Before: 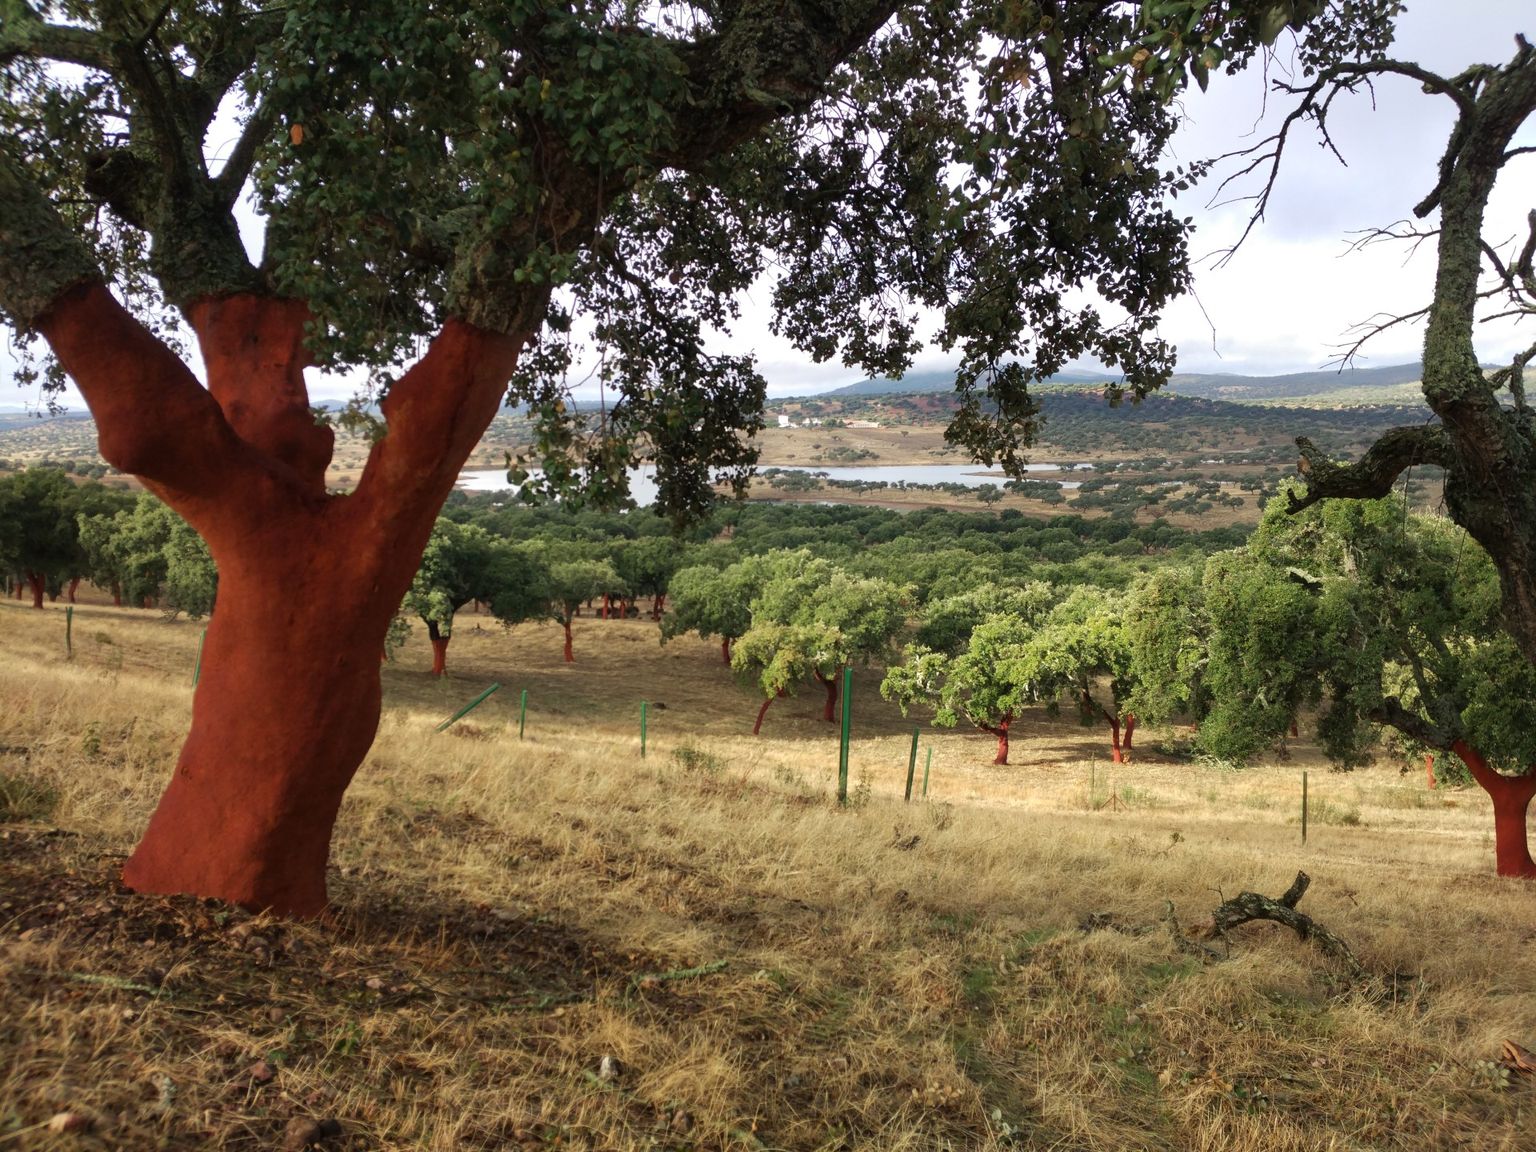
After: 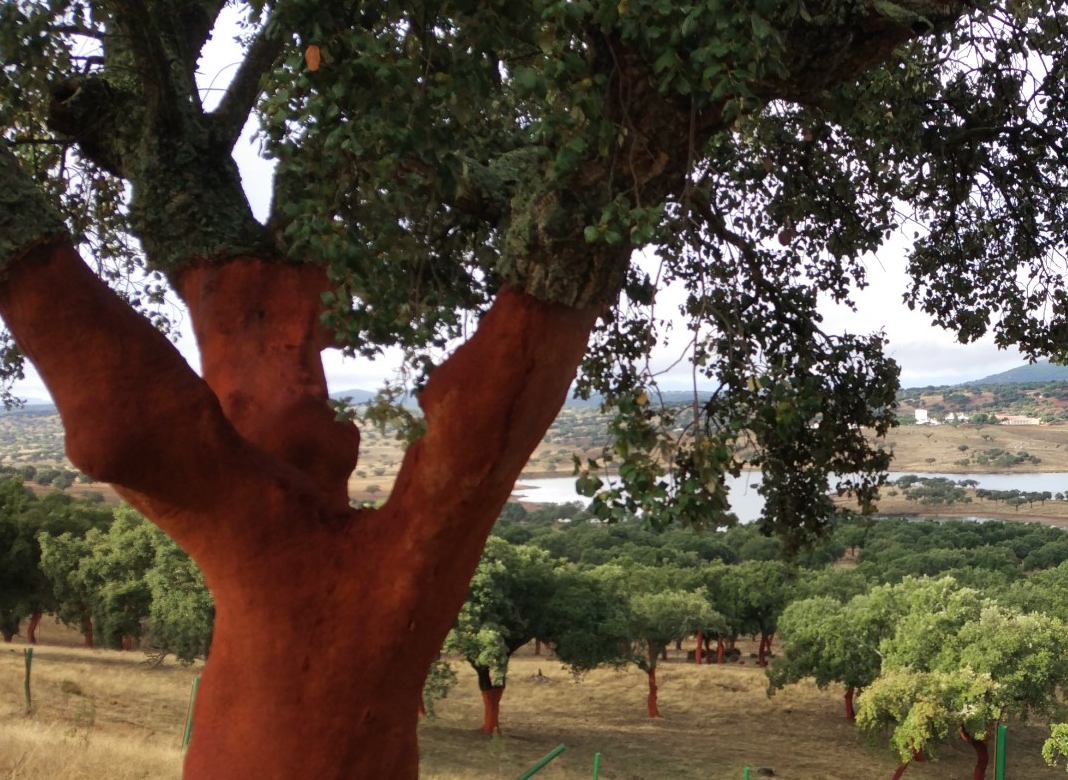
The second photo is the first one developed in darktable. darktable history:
crop and rotate: left 3.034%, top 7.682%, right 41.312%, bottom 38.095%
